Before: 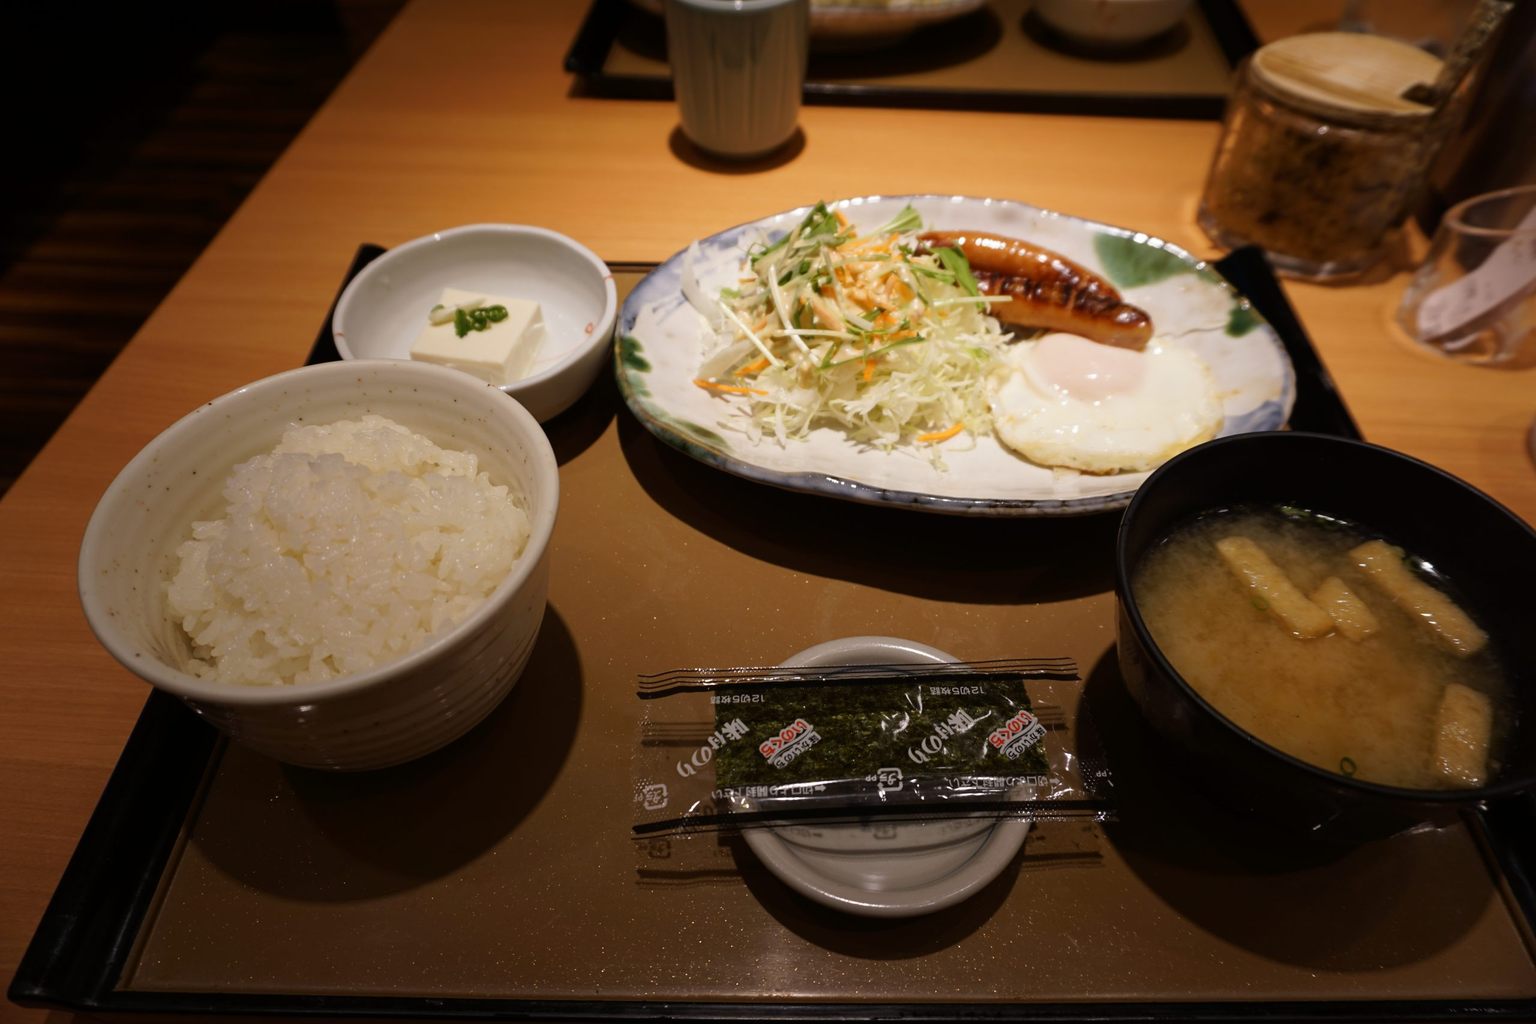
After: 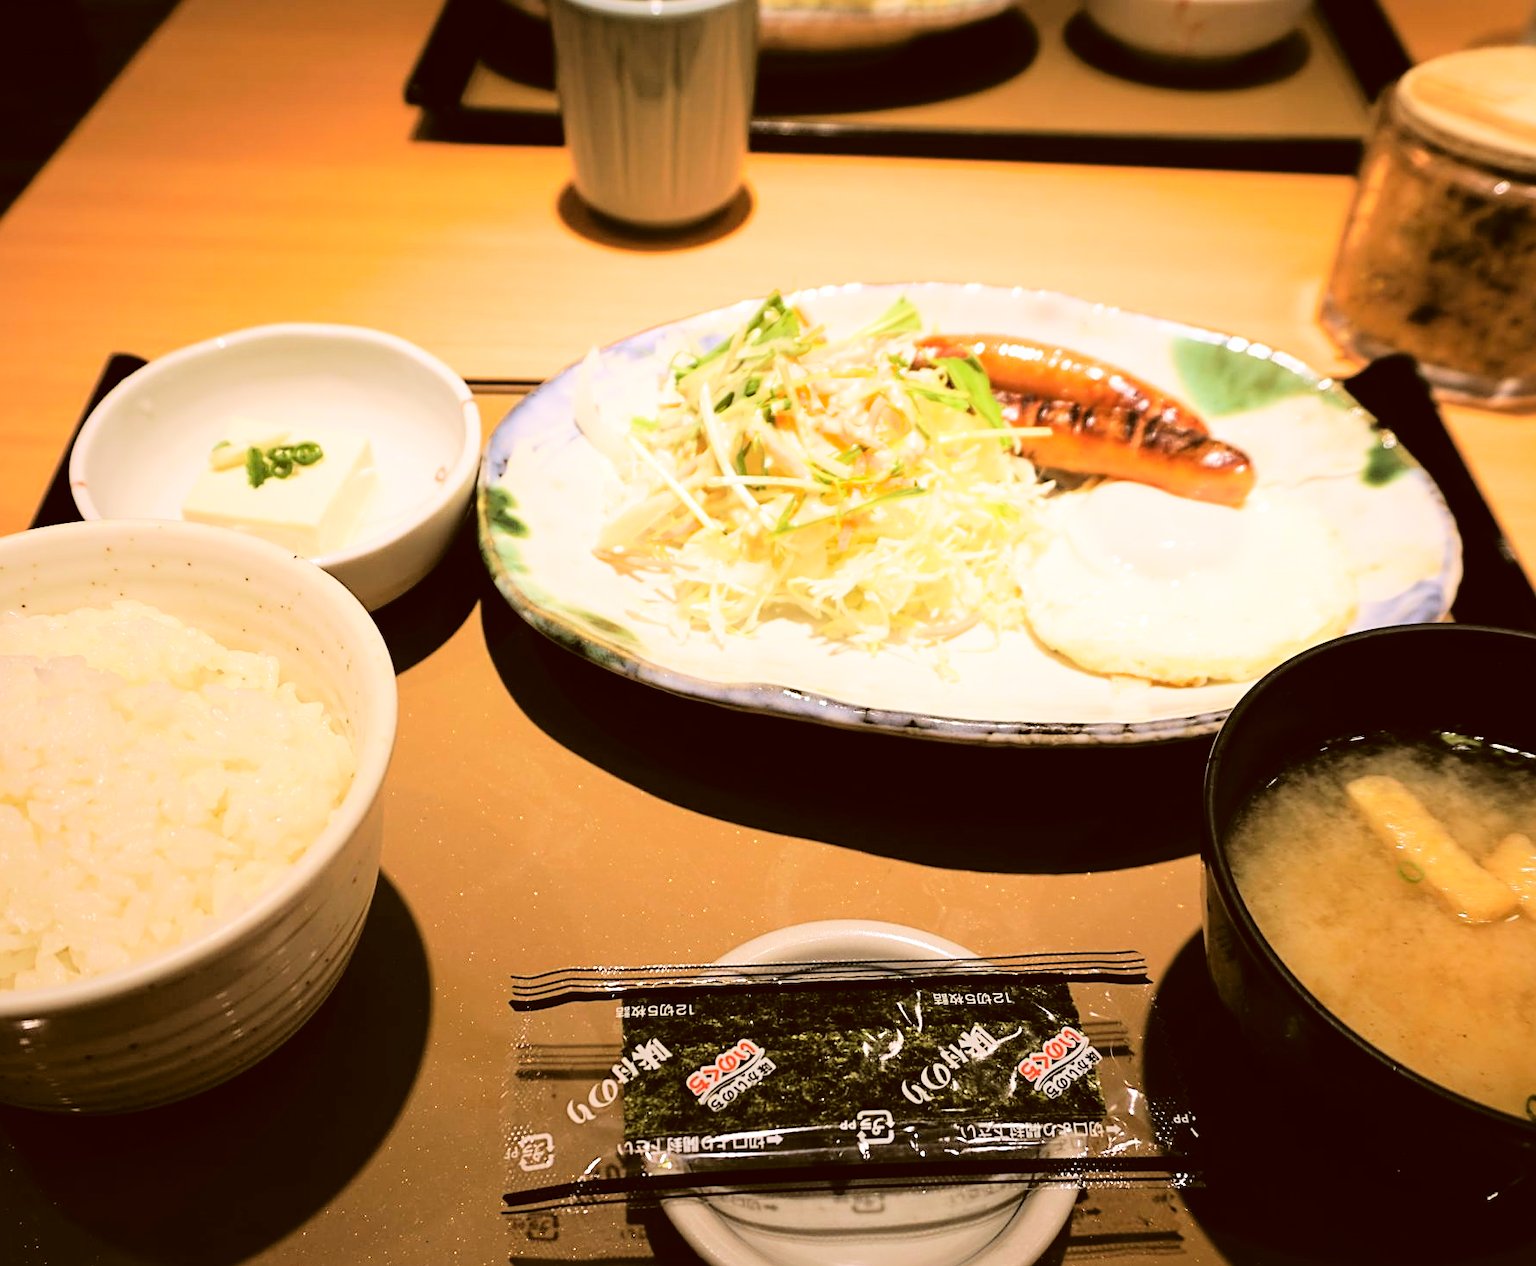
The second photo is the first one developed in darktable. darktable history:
contrast brightness saturation: contrast 0.103, brightness 0.315, saturation 0.147
sharpen: on, module defaults
velvia: strength 15.37%
color correction: highlights a* -0.574, highlights b* 0.161, shadows a* 4.9, shadows b* 20.51
crop: left 18.534%, right 12.285%, bottom 14.417%
exposure: black level correction -0.002, exposure 1.114 EV, compensate highlight preservation false
filmic rgb: black relative exposure -5.03 EV, white relative exposure 3.96 EV, threshold 6 EV, hardness 2.89, contrast 1.297, color science v6 (2022), enable highlight reconstruction true
